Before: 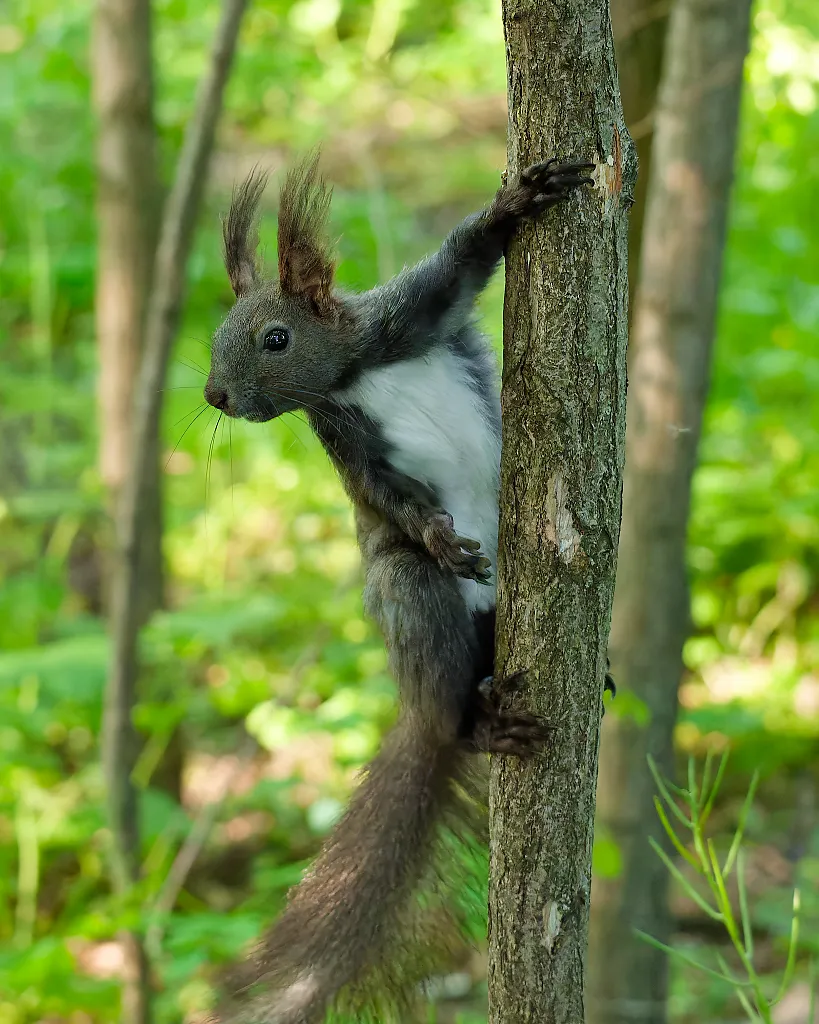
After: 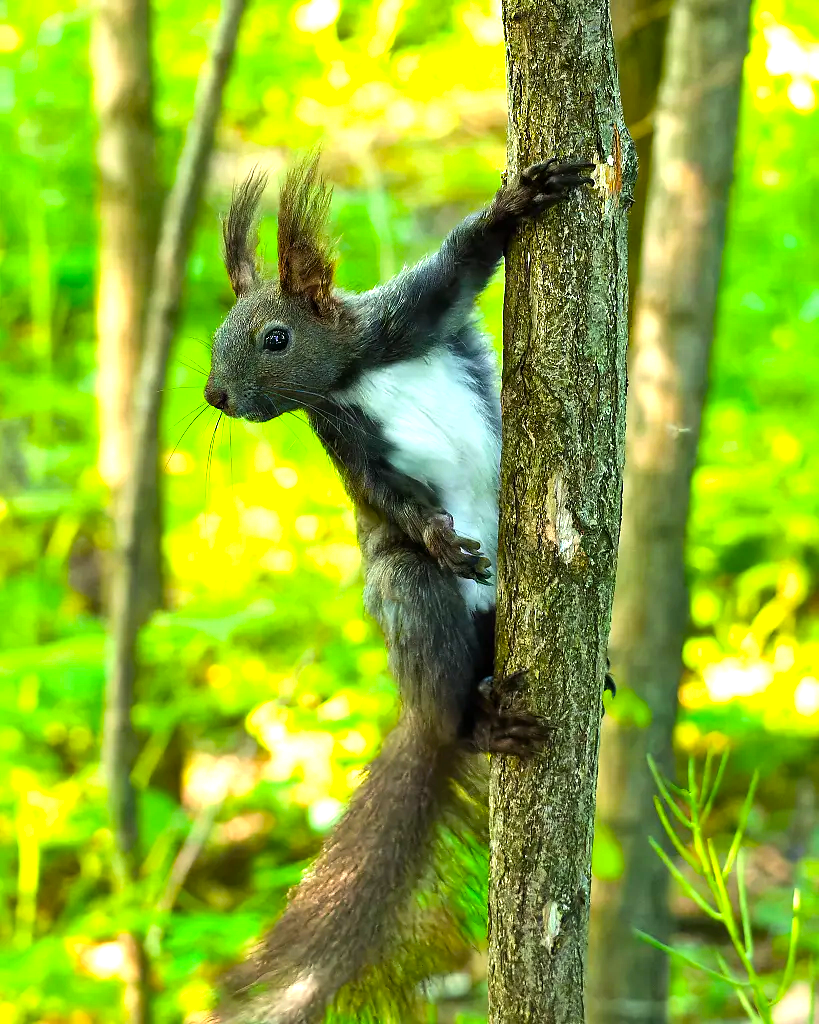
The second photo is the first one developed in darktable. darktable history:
exposure: exposure 0.735 EV, compensate highlight preservation false
color balance rgb: perceptual saturation grading › global saturation 31.264%, perceptual brilliance grading › global brilliance 14.837%, perceptual brilliance grading › shadows -35.844%, global vibrance 25.142%
